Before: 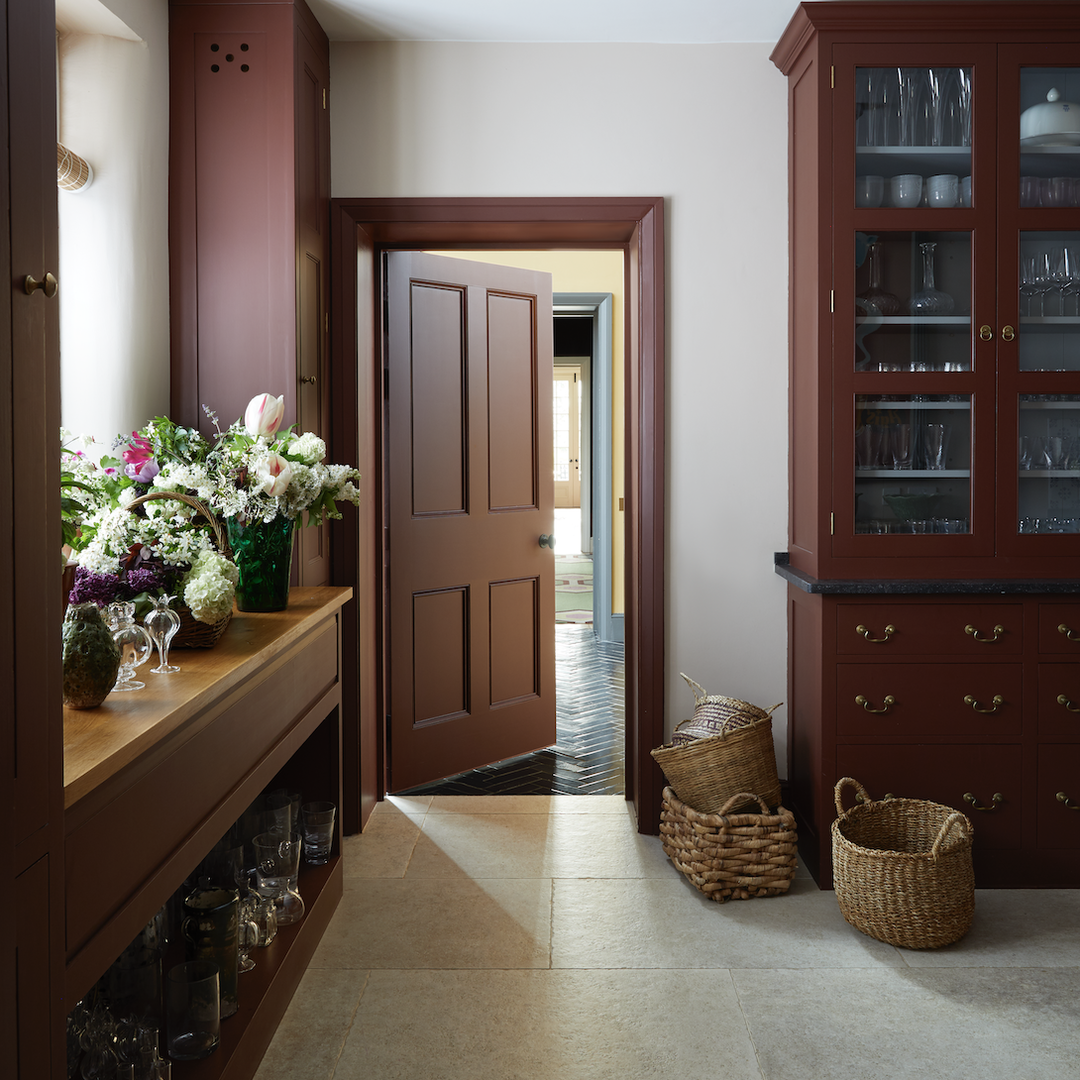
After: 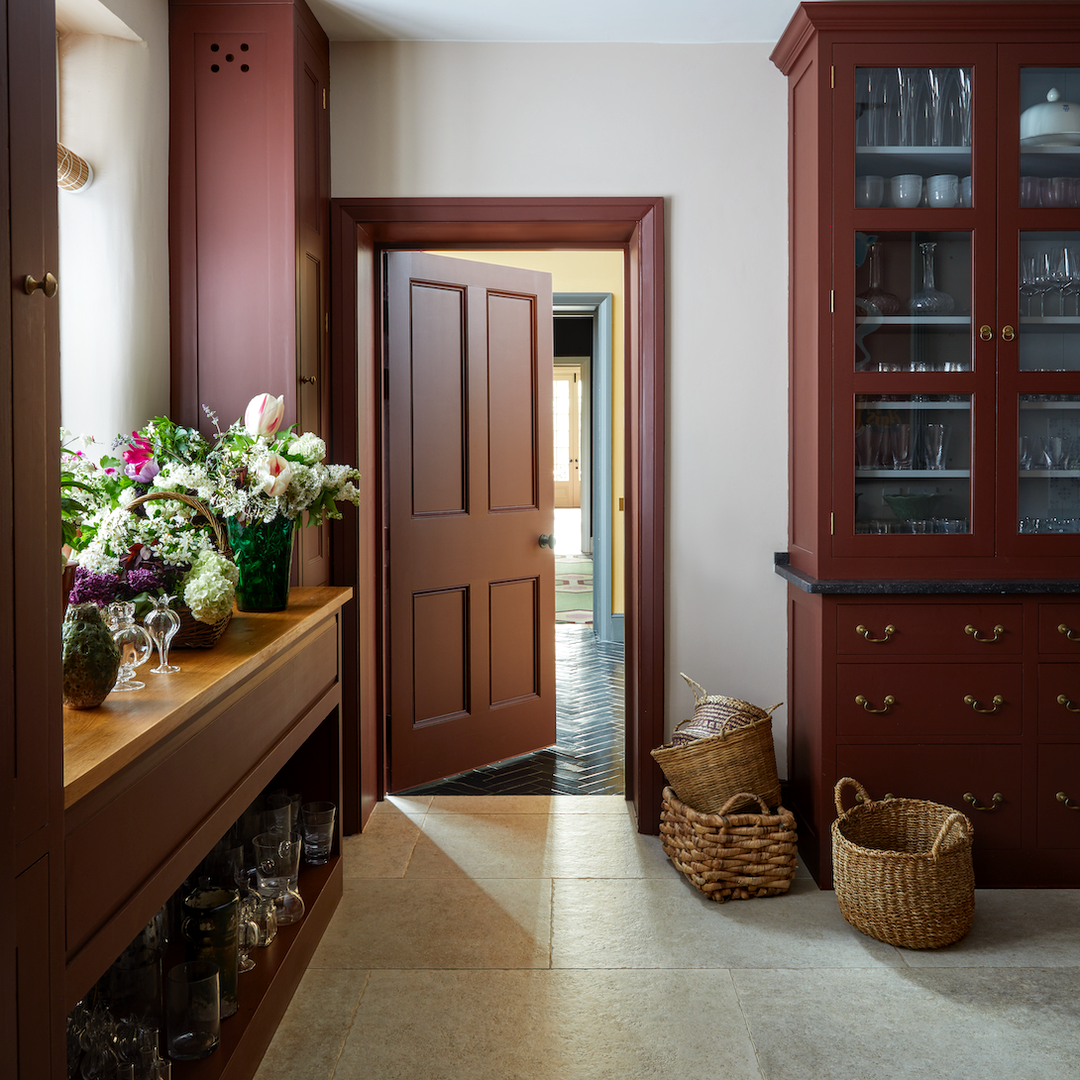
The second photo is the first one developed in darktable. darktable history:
contrast brightness saturation: saturation 0.135
local contrast: highlights 55%, shadows 51%, detail 130%, midtone range 0.458
